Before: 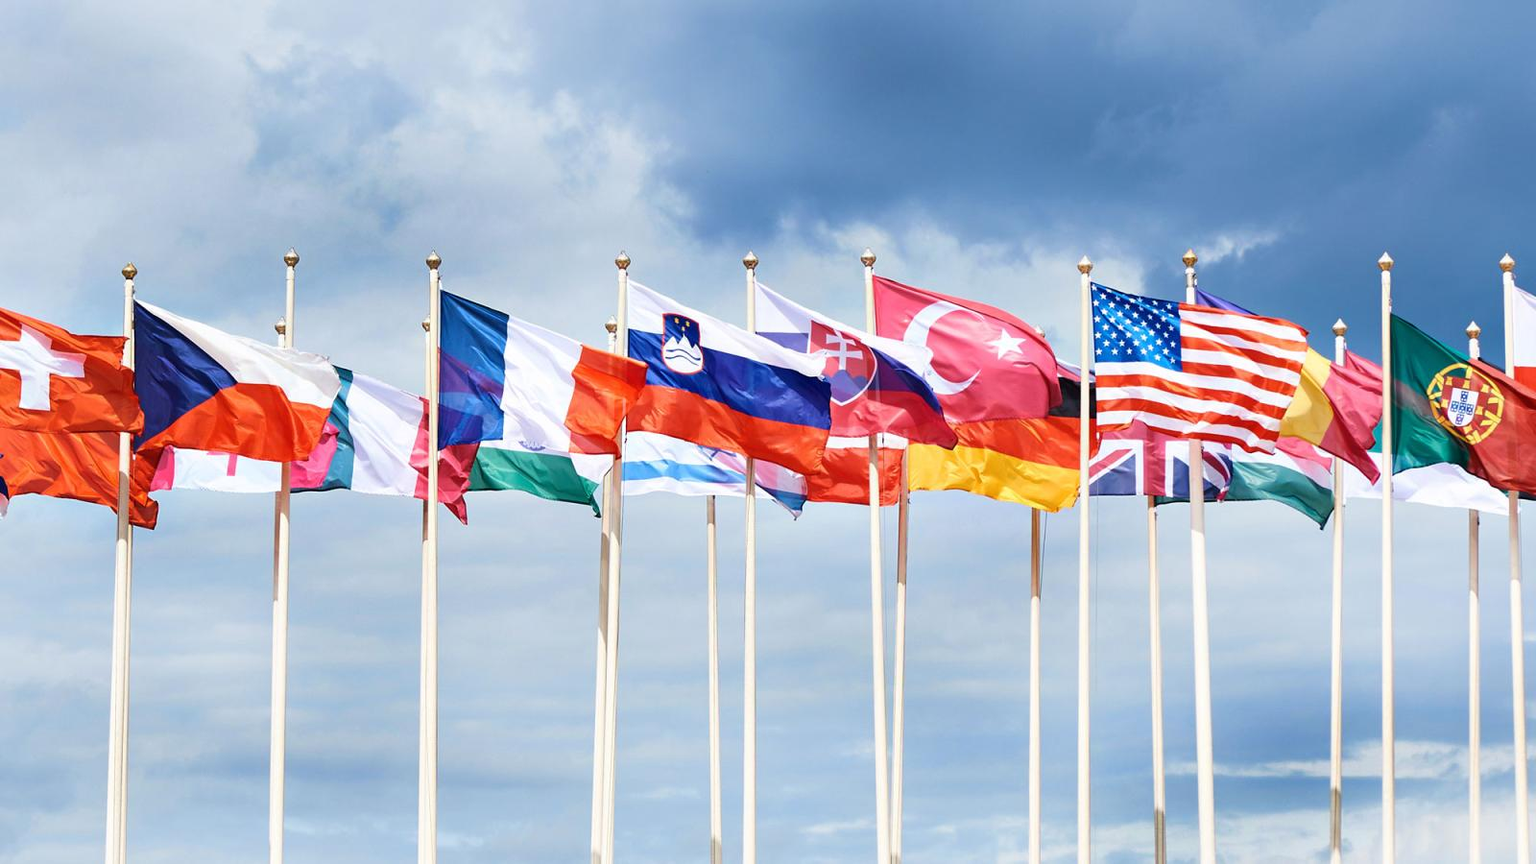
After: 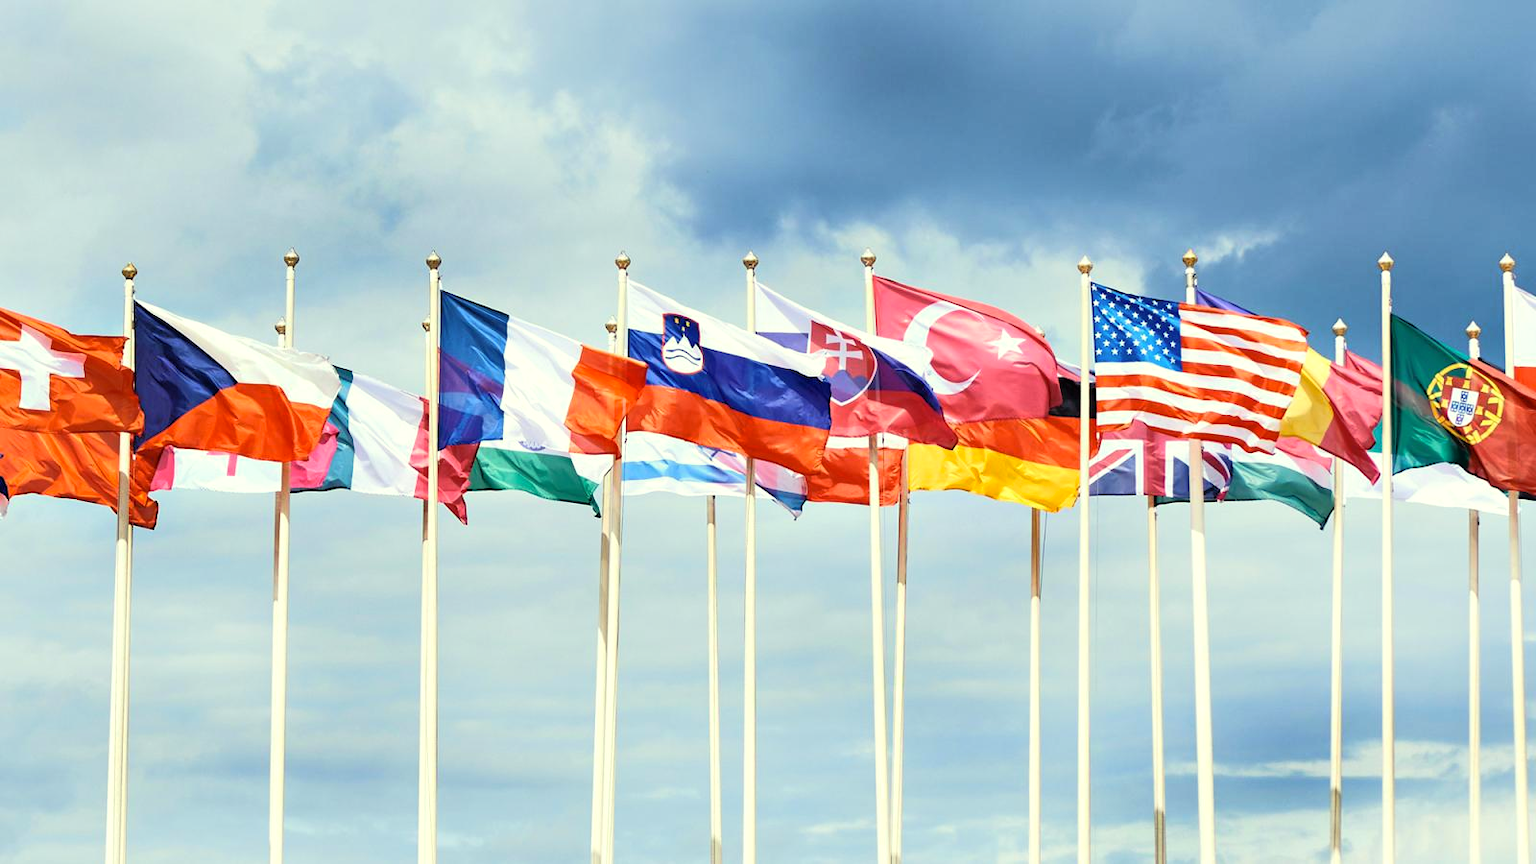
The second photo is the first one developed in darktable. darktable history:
exposure: exposure 0.2 EV, compensate highlight preservation false
tone equalizer: -8 EV -1.83 EV, -7 EV -1.15 EV, -6 EV -1.63 EV, edges refinement/feathering 500, mask exposure compensation -1.57 EV, preserve details no
color correction: highlights a* -5.81, highlights b* 10.83
